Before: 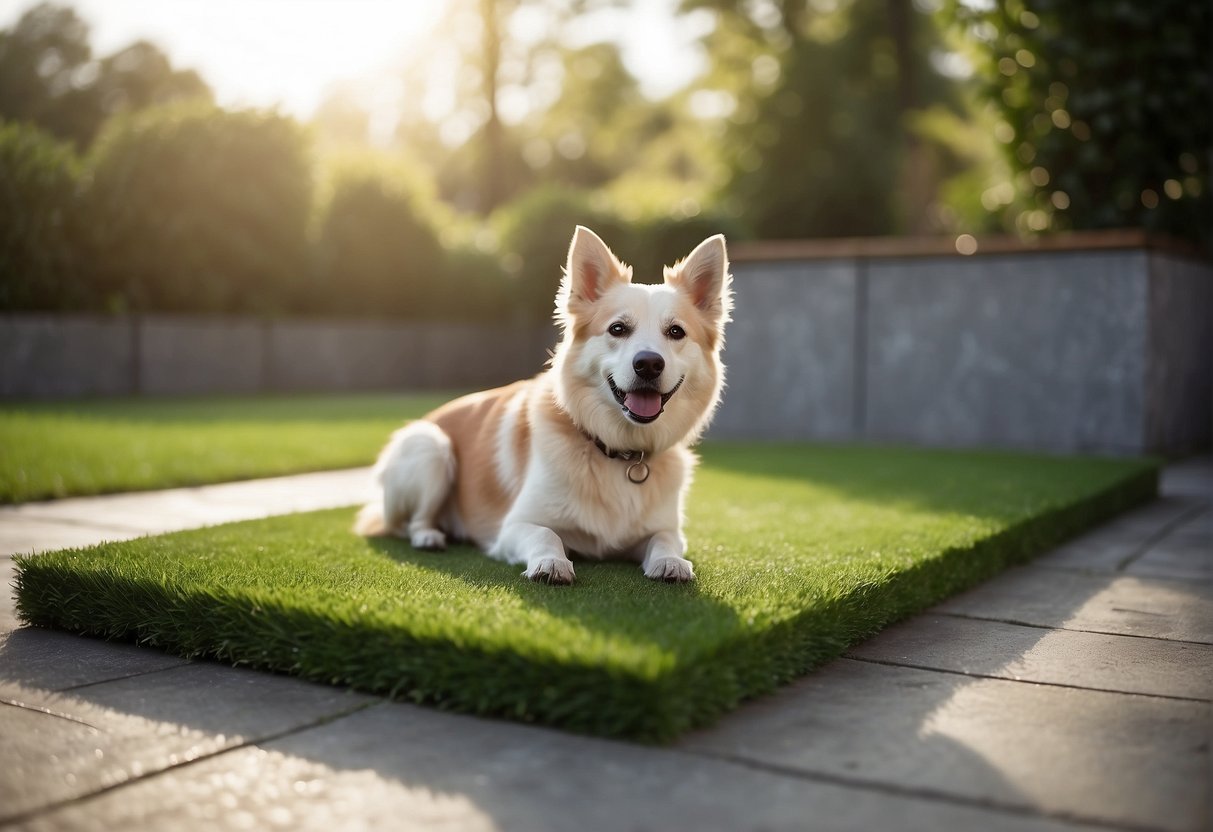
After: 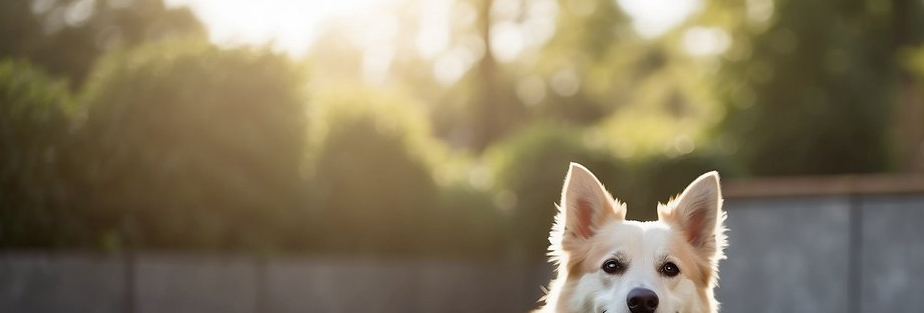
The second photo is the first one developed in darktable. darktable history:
crop: left 0.518%, top 7.64%, right 23.286%, bottom 54.629%
